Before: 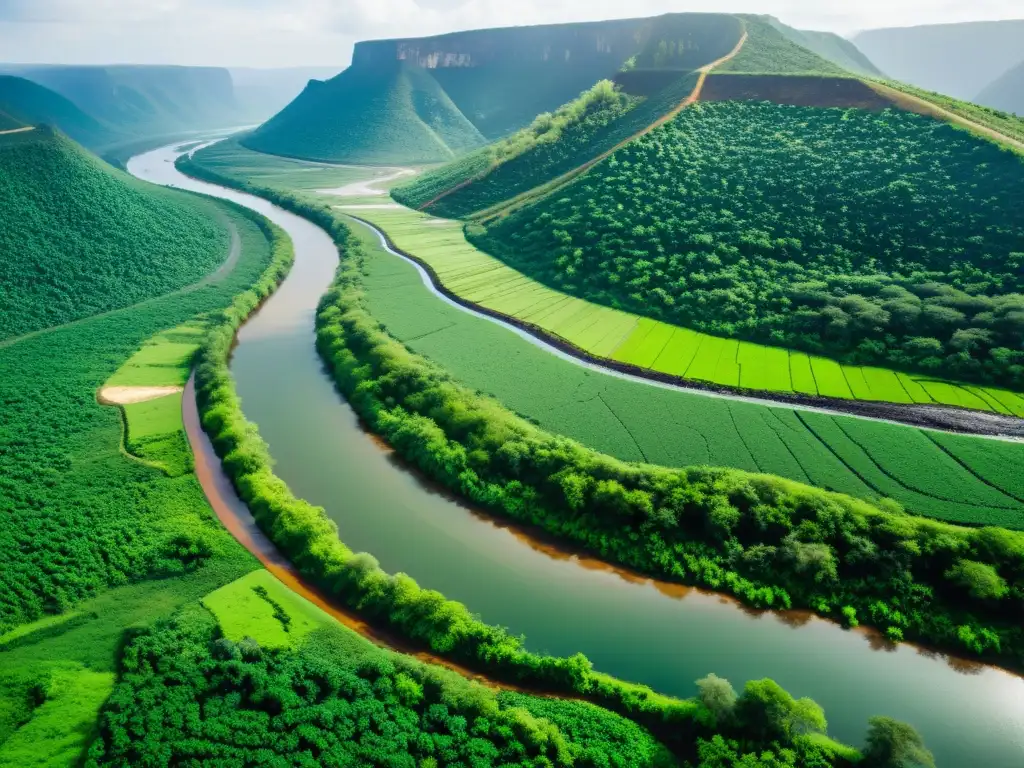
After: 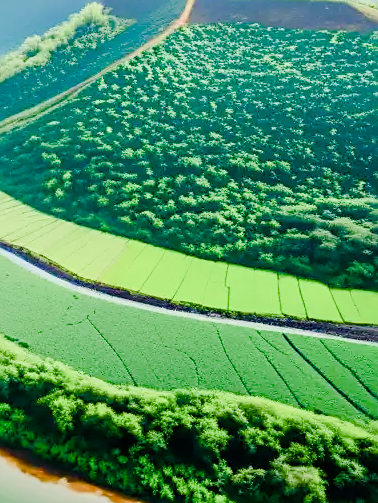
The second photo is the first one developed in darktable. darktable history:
exposure: black level correction 0, exposure 1.1 EV, compensate highlight preservation false
crop and rotate: left 49.935%, top 10.145%, right 13.144%, bottom 24.356%
tone equalizer: on, module defaults
color balance rgb: perceptual saturation grading › global saturation 24.729%, perceptual saturation grading › highlights -50.899%, perceptual saturation grading › mid-tones 19.674%, perceptual saturation grading › shadows 60.383%, global vibrance 20%
sharpen: on, module defaults
filmic rgb: black relative exposure -7.65 EV, white relative exposure 4.56 EV, hardness 3.61, iterations of high-quality reconstruction 0
